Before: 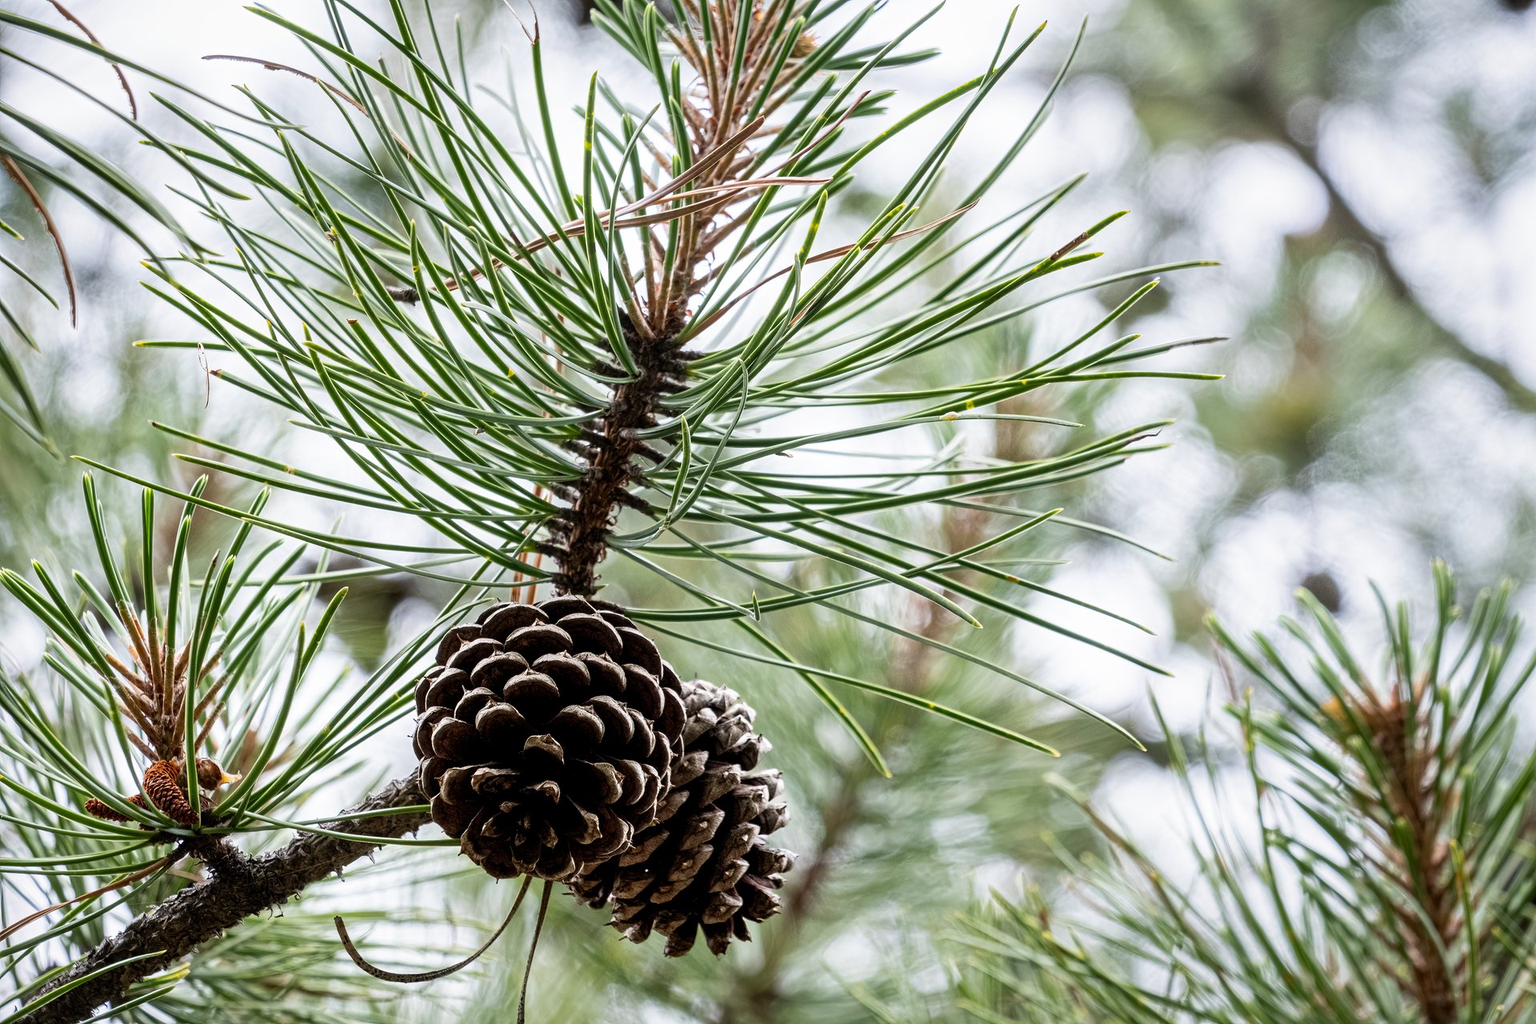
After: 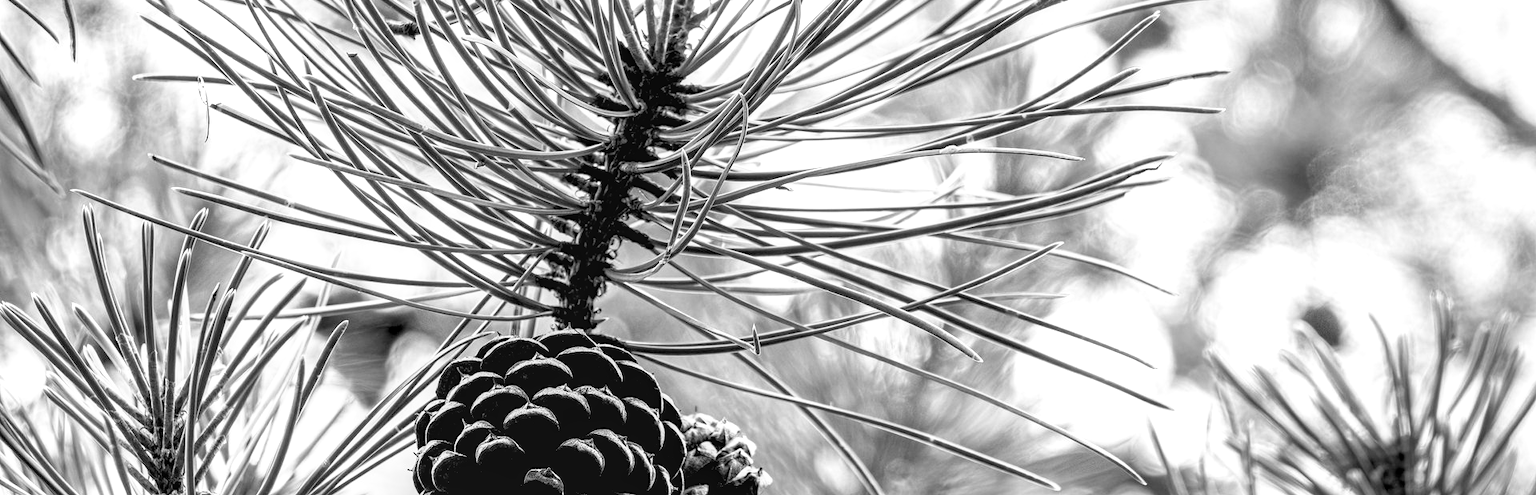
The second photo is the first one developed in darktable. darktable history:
crop and rotate: top 26.056%, bottom 25.543%
base curve: curves: ch0 [(0.017, 0) (0.425, 0.441) (0.844, 0.933) (1, 1)], preserve colors none
local contrast: shadows 94%
levels: levels [0, 0.476, 0.951]
exposure: exposure 0.207 EV, compensate highlight preservation false
monochrome: on, module defaults
contrast brightness saturation: contrast -0.1, brightness 0.05, saturation 0.08
